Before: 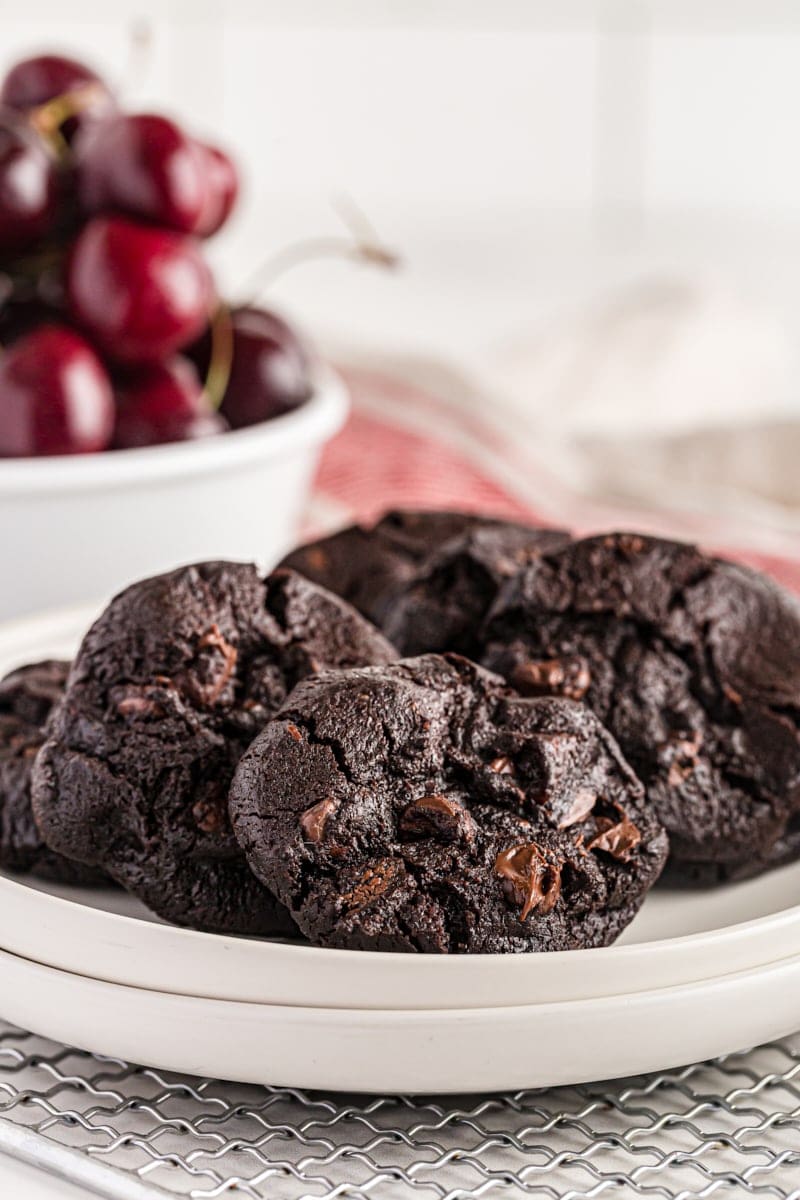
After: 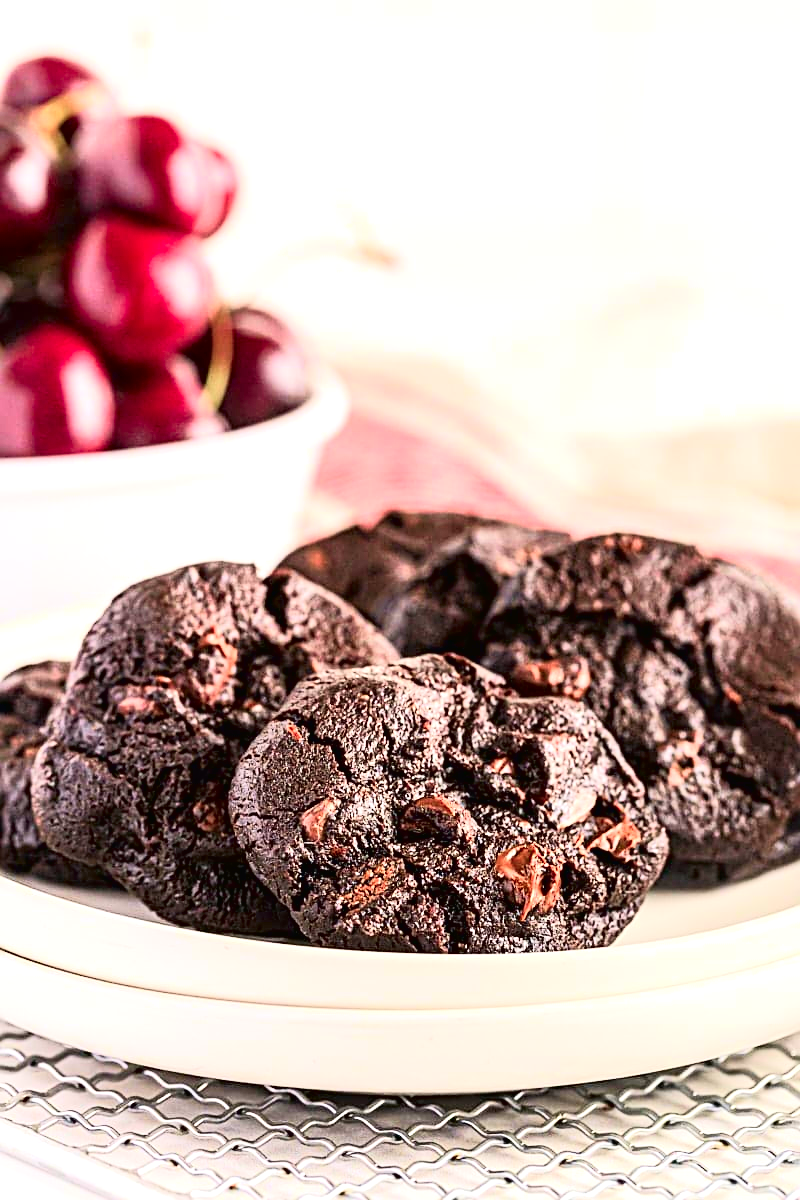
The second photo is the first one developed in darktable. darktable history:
tone curve: curves: ch0 [(0, 0.013) (0.054, 0.018) (0.205, 0.191) (0.289, 0.292) (0.39, 0.424) (0.493, 0.551) (0.647, 0.752) (0.796, 0.887) (1, 0.998)]; ch1 [(0, 0) (0.371, 0.339) (0.477, 0.452) (0.494, 0.495) (0.501, 0.501) (0.51, 0.516) (0.54, 0.557) (0.572, 0.605) (0.625, 0.687) (0.774, 0.841) (1, 1)]; ch2 [(0, 0) (0.32, 0.281) (0.403, 0.399) (0.441, 0.428) (0.47, 0.469) (0.498, 0.496) (0.524, 0.543) (0.551, 0.579) (0.633, 0.665) (0.7, 0.711) (1, 1)], color space Lab, independent channels, preserve colors none
tone equalizer: -8 EV -0.002 EV, -7 EV 0.005 EV, -6 EV -0.013 EV, -5 EV 0.019 EV, -4 EV -0.016 EV, -3 EV 0.033 EV, -2 EV -0.043 EV, -1 EV -0.288 EV, +0 EV -0.572 EV, edges refinement/feathering 500, mask exposure compensation -1.57 EV, preserve details no
exposure: black level correction 0, exposure 1 EV, compensate exposure bias true, compensate highlight preservation false
sharpen: on, module defaults
